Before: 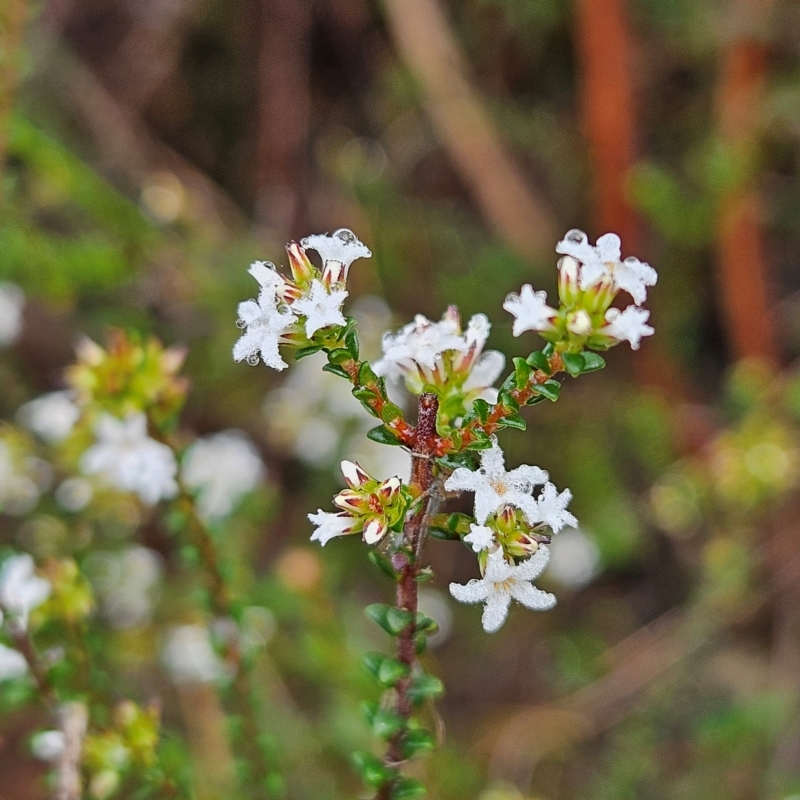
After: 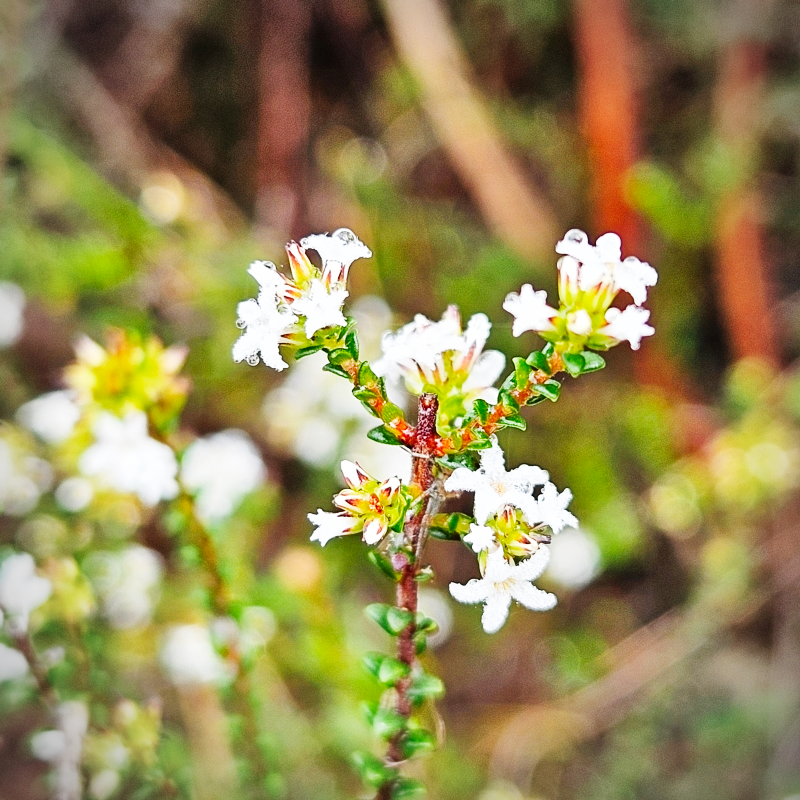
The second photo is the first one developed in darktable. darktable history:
vignetting: on, module defaults
base curve: curves: ch0 [(0, 0.003) (0.001, 0.002) (0.006, 0.004) (0.02, 0.022) (0.048, 0.086) (0.094, 0.234) (0.162, 0.431) (0.258, 0.629) (0.385, 0.8) (0.548, 0.918) (0.751, 0.988) (1, 1)], preserve colors none
